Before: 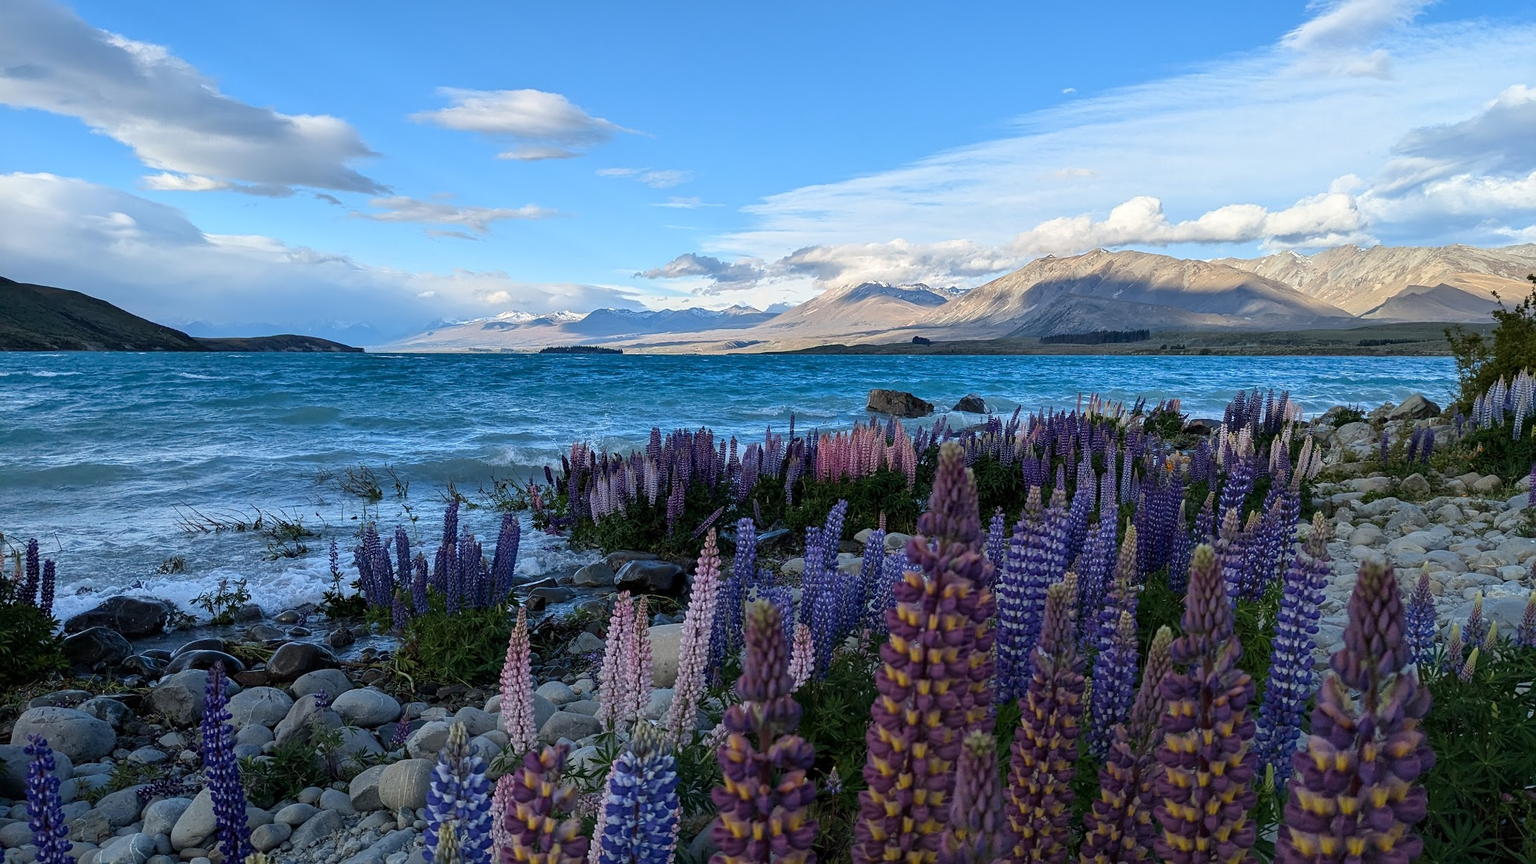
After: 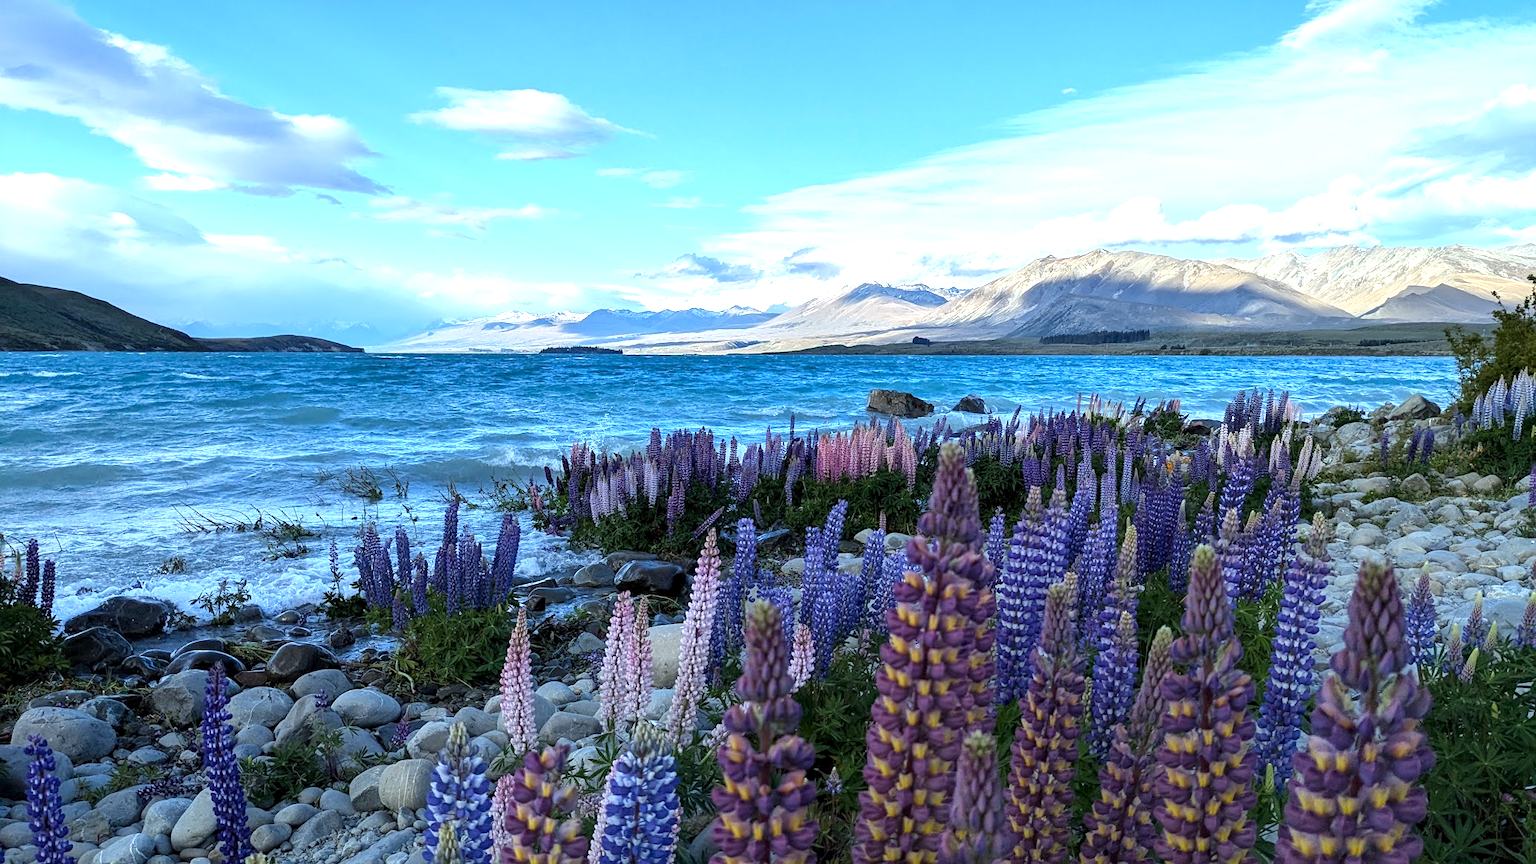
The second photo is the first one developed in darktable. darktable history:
white balance: red 0.925, blue 1.046
local contrast: highlights 100%, shadows 100%, detail 120%, midtone range 0.2
exposure: black level correction 0, exposure 0.877 EV, compensate exposure bias true, compensate highlight preservation false
